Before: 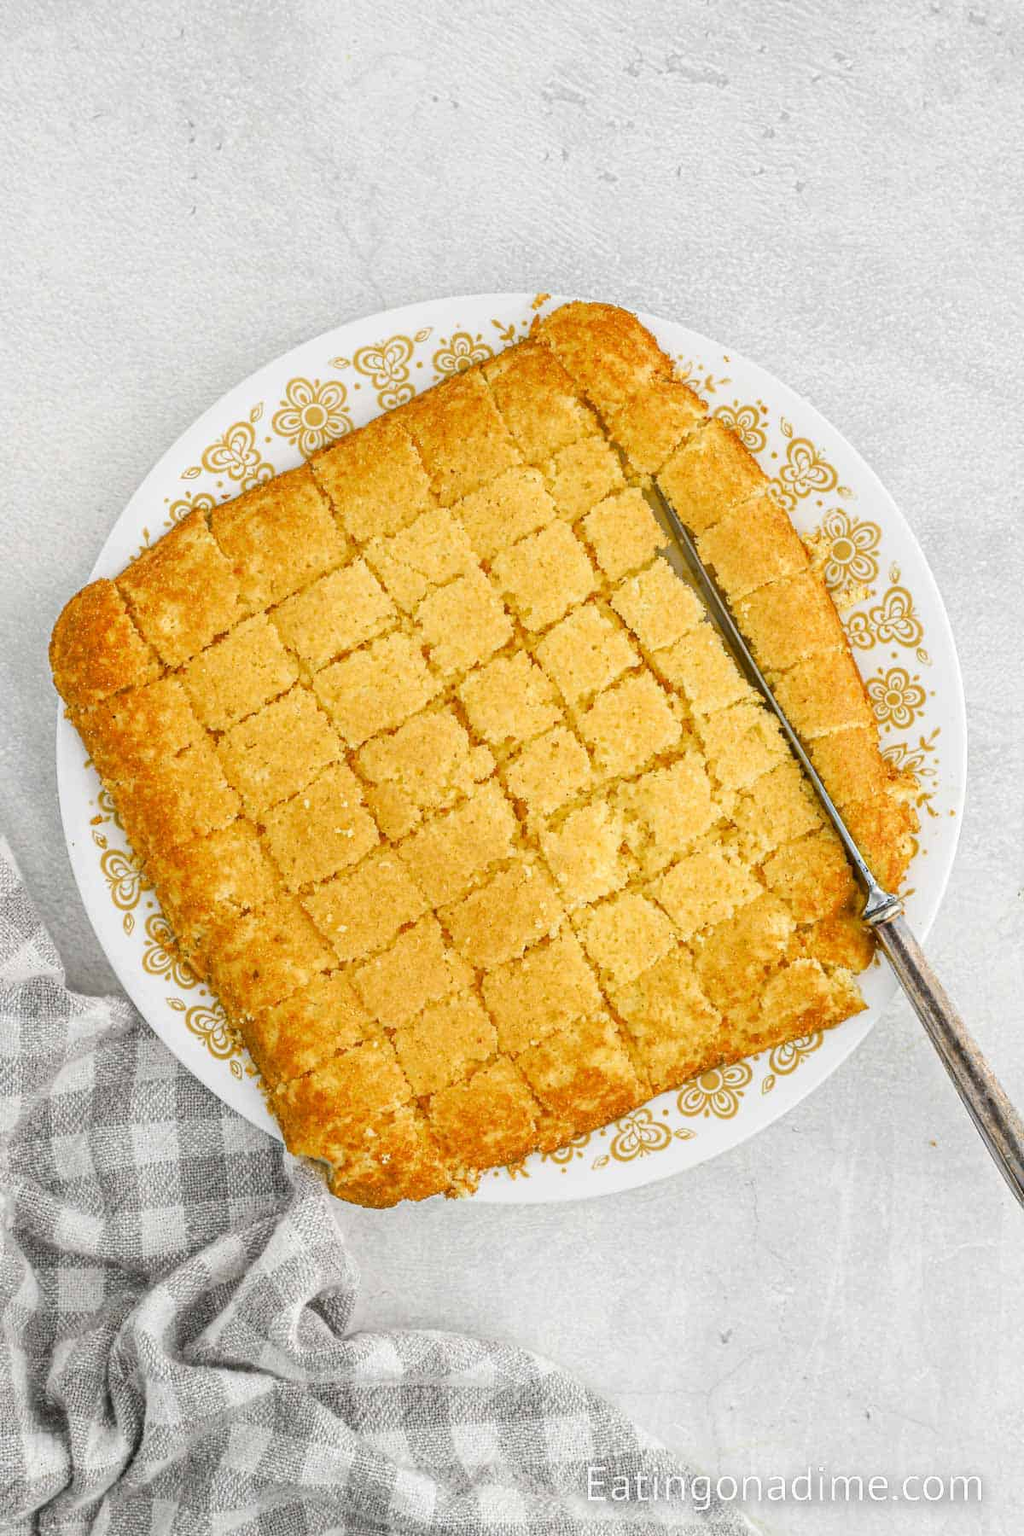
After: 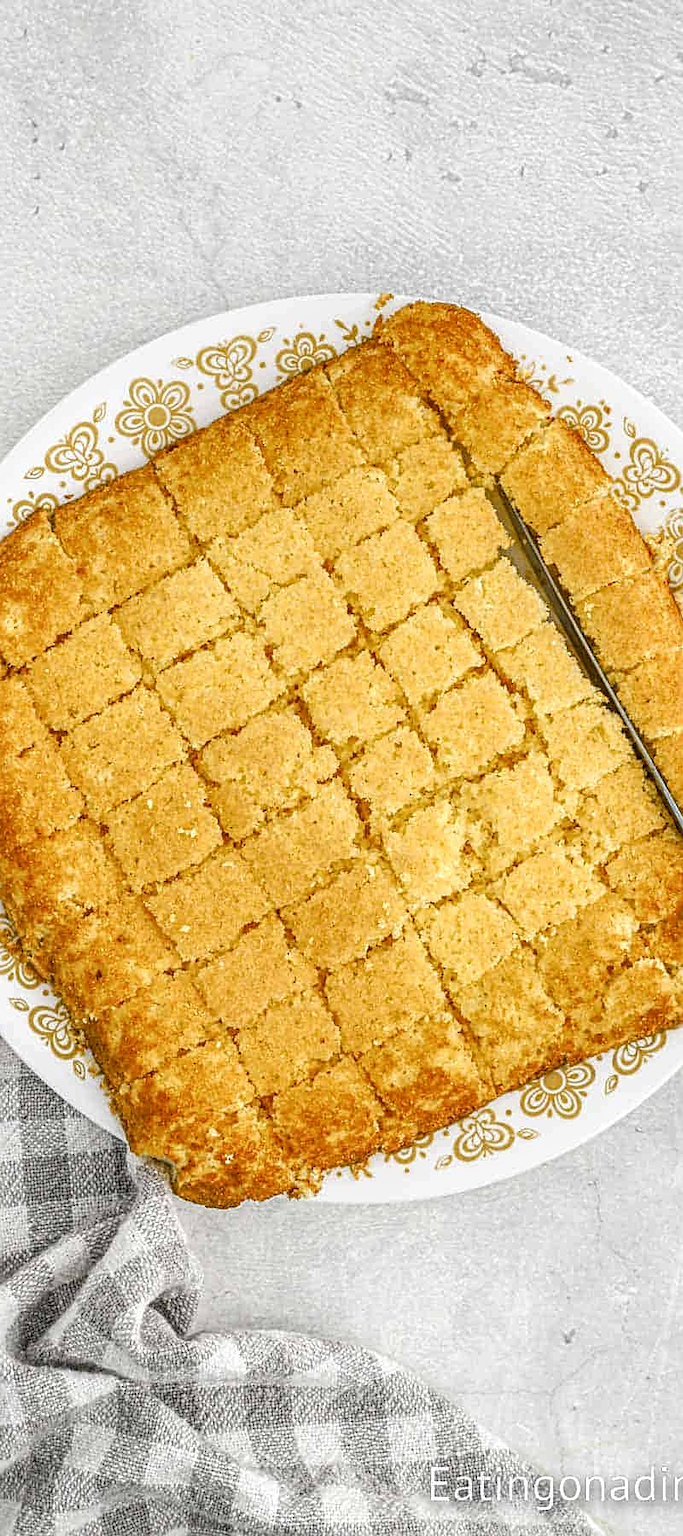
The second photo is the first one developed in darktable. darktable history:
crop: left 15.407%, right 17.724%
sharpen: on, module defaults
local contrast: highlights 61%, detail 143%, midtone range 0.435
contrast brightness saturation: saturation -0.045
